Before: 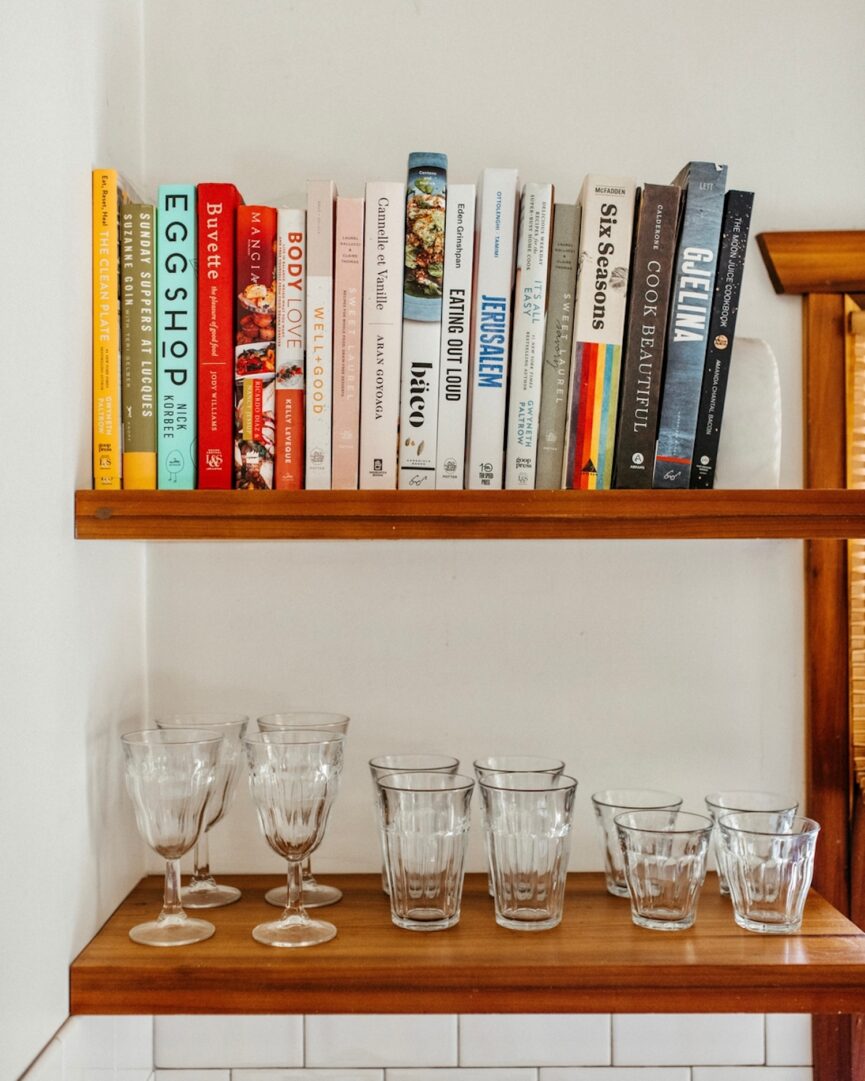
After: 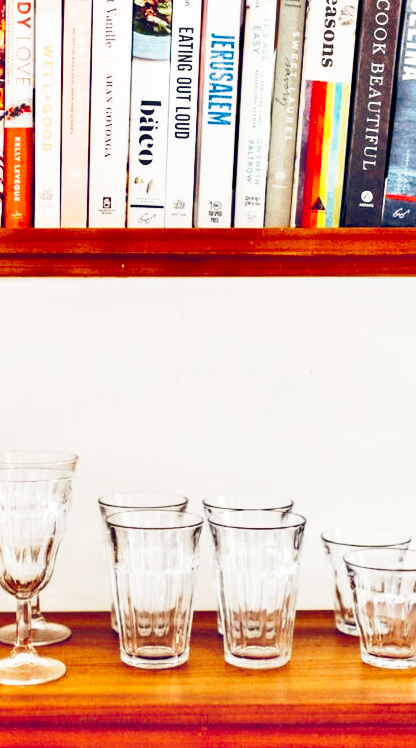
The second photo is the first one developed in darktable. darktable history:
crop: left 31.379%, top 24.318%, right 20.42%, bottom 6.467%
exposure: exposure 0.455 EV, compensate highlight preservation false
local contrast: mode bilateral grid, contrast 100, coarseness 99, detail 93%, midtone range 0.2
shadows and highlights: soften with gaussian
base curve: curves: ch0 [(0, 0) (0.018, 0.026) (0.143, 0.37) (0.33, 0.731) (0.458, 0.853) (0.735, 0.965) (0.905, 0.986) (1, 1)], exposure shift 0.01, preserve colors none
color balance rgb: global offset › luminance -0.308%, global offset › chroma 0.316%, global offset › hue 261.5°, linear chroma grading › shadows -3.185%, linear chroma grading › highlights -4.046%, perceptual saturation grading › global saturation 25.529%
